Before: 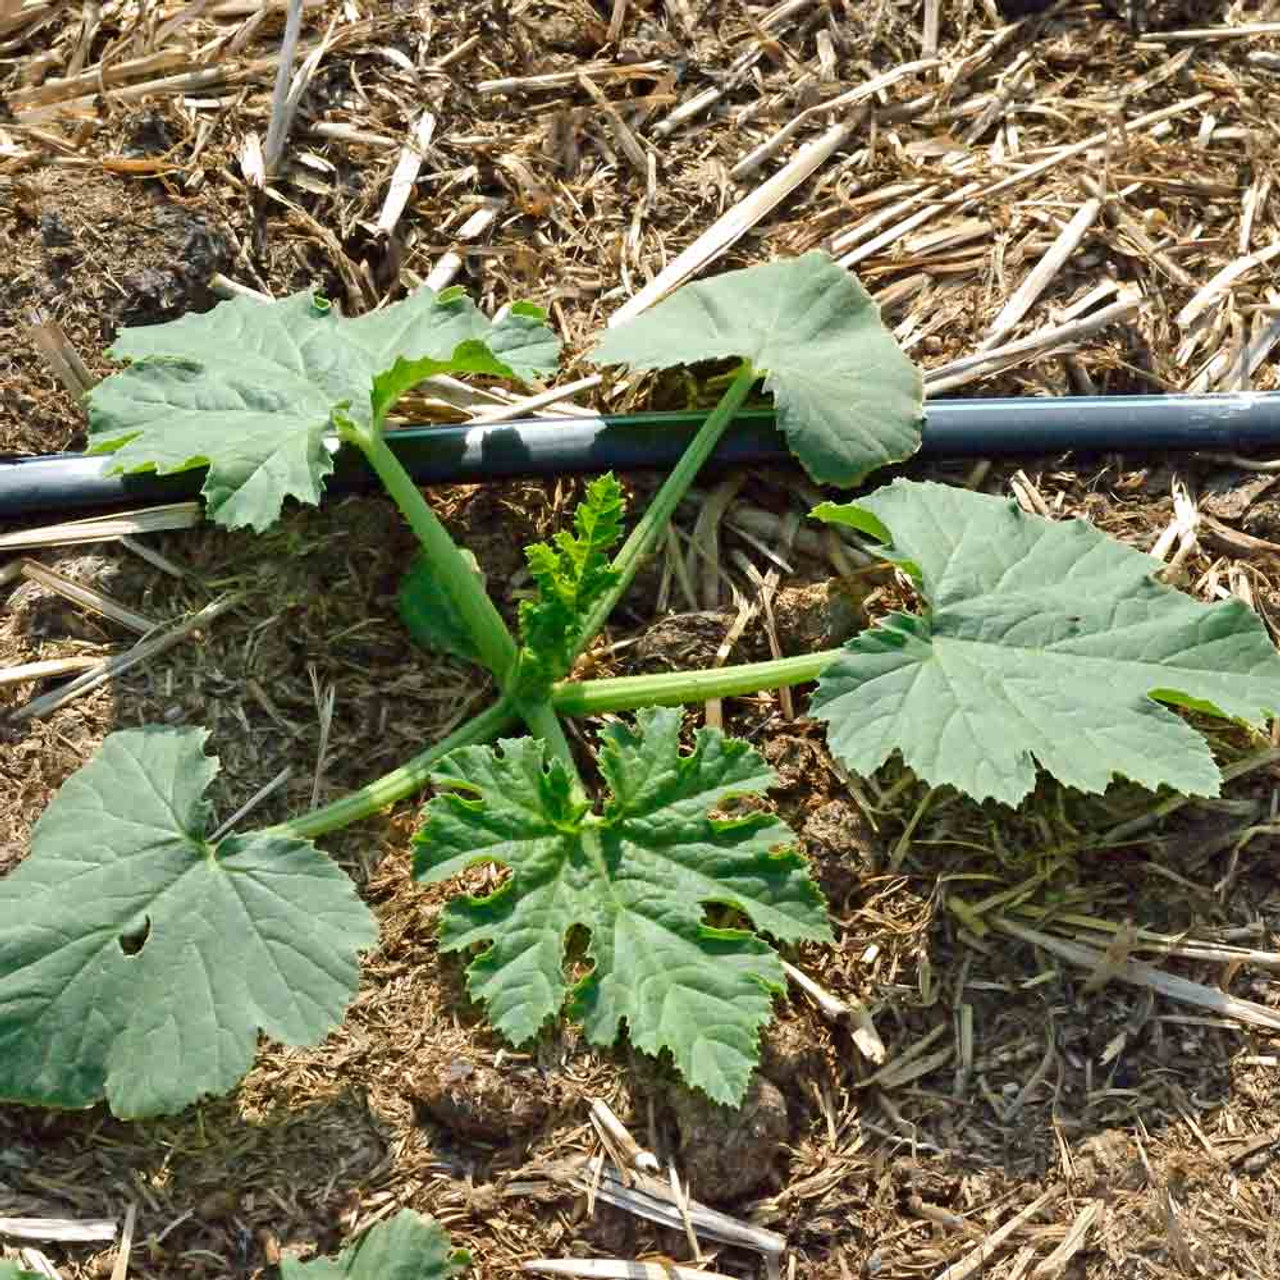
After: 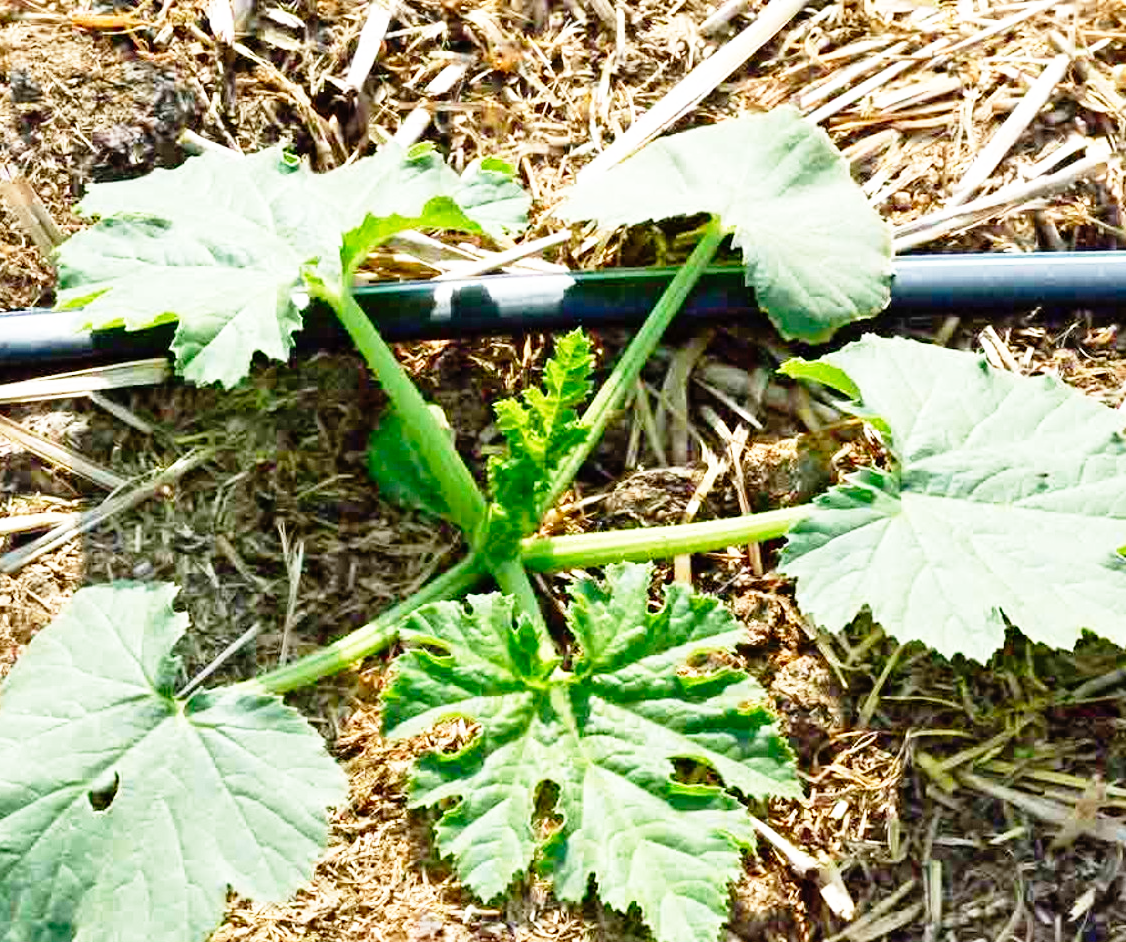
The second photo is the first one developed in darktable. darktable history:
crop and rotate: left 2.425%, top 11.305%, right 9.6%, bottom 15.08%
base curve: curves: ch0 [(0, 0) (0.012, 0.01) (0.073, 0.168) (0.31, 0.711) (0.645, 0.957) (1, 1)], preserve colors none
